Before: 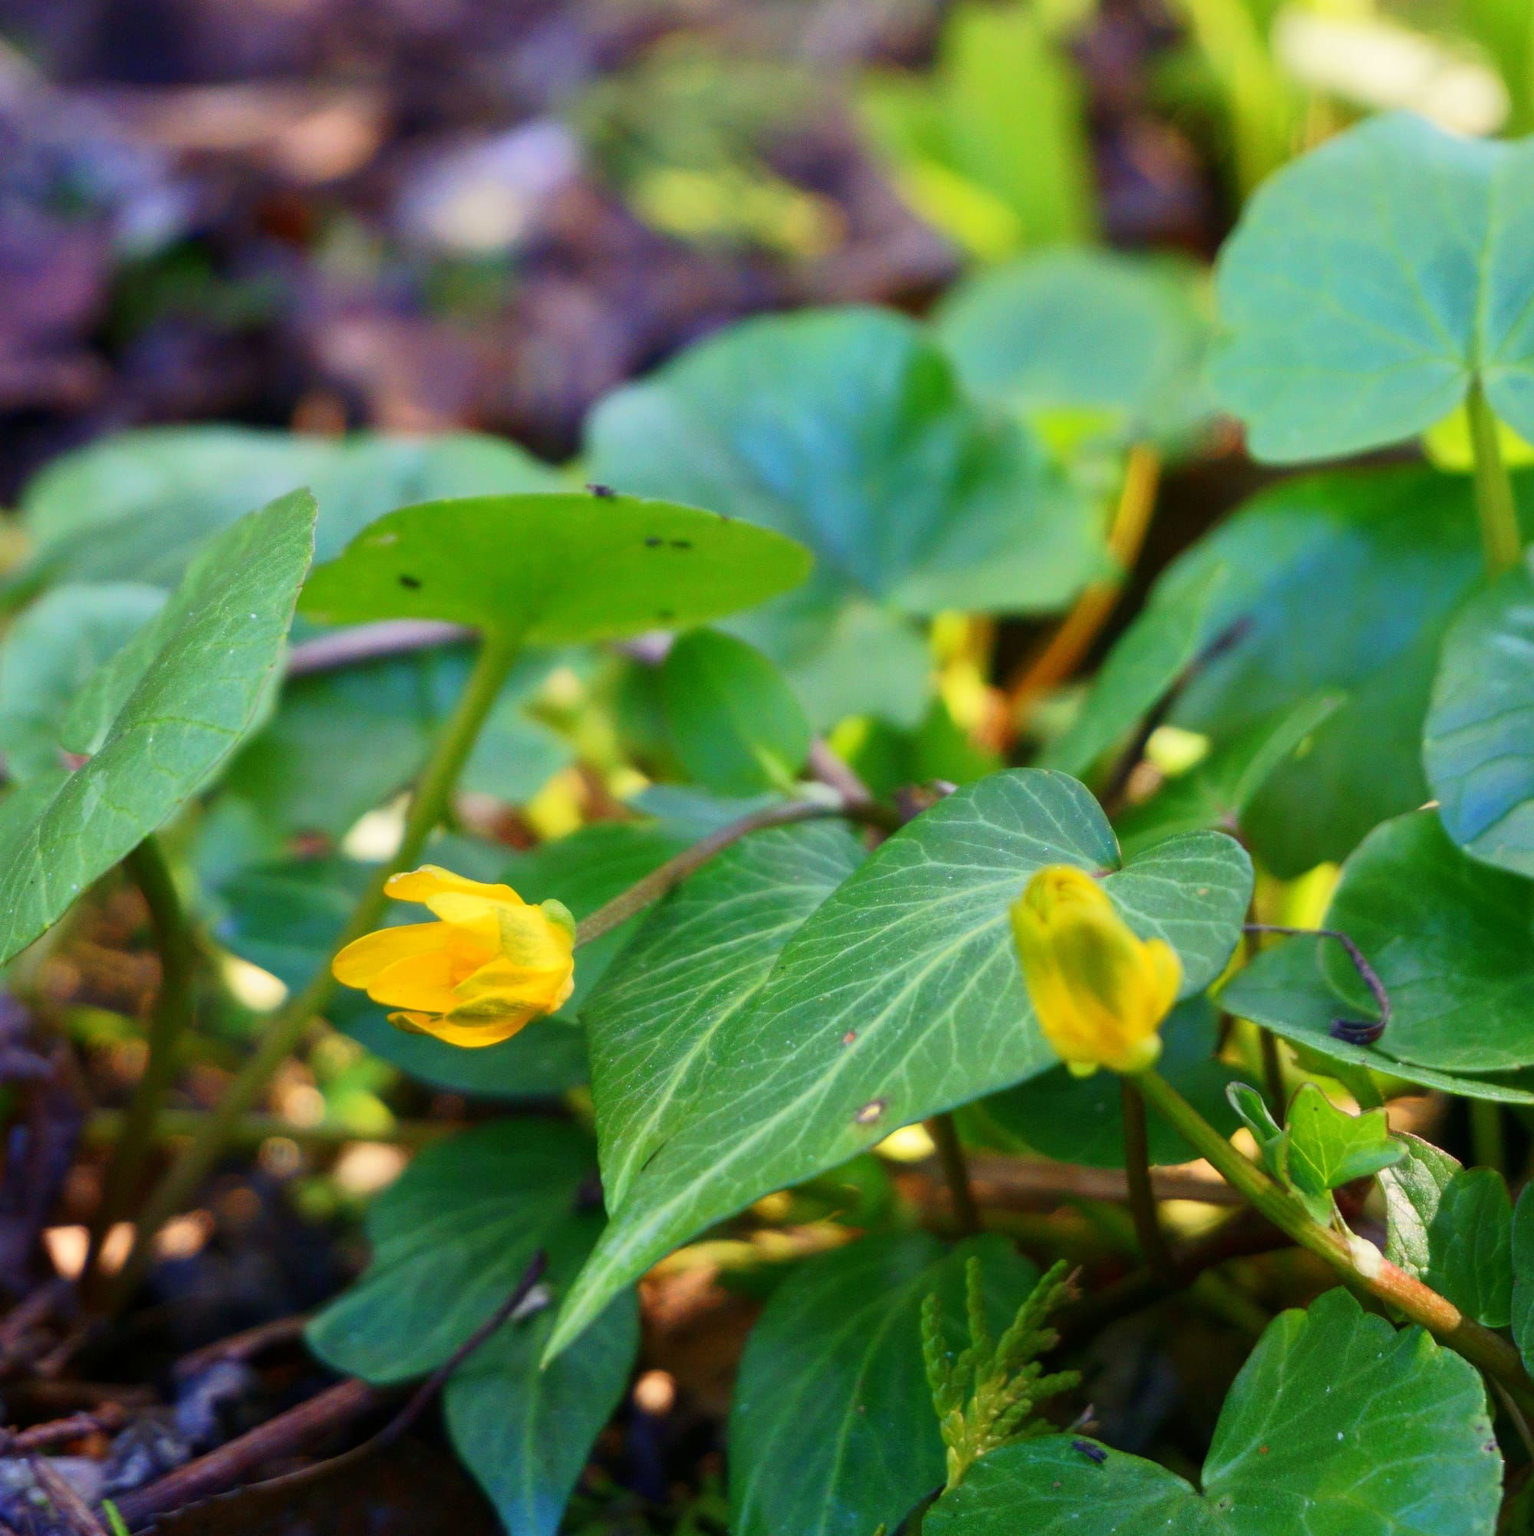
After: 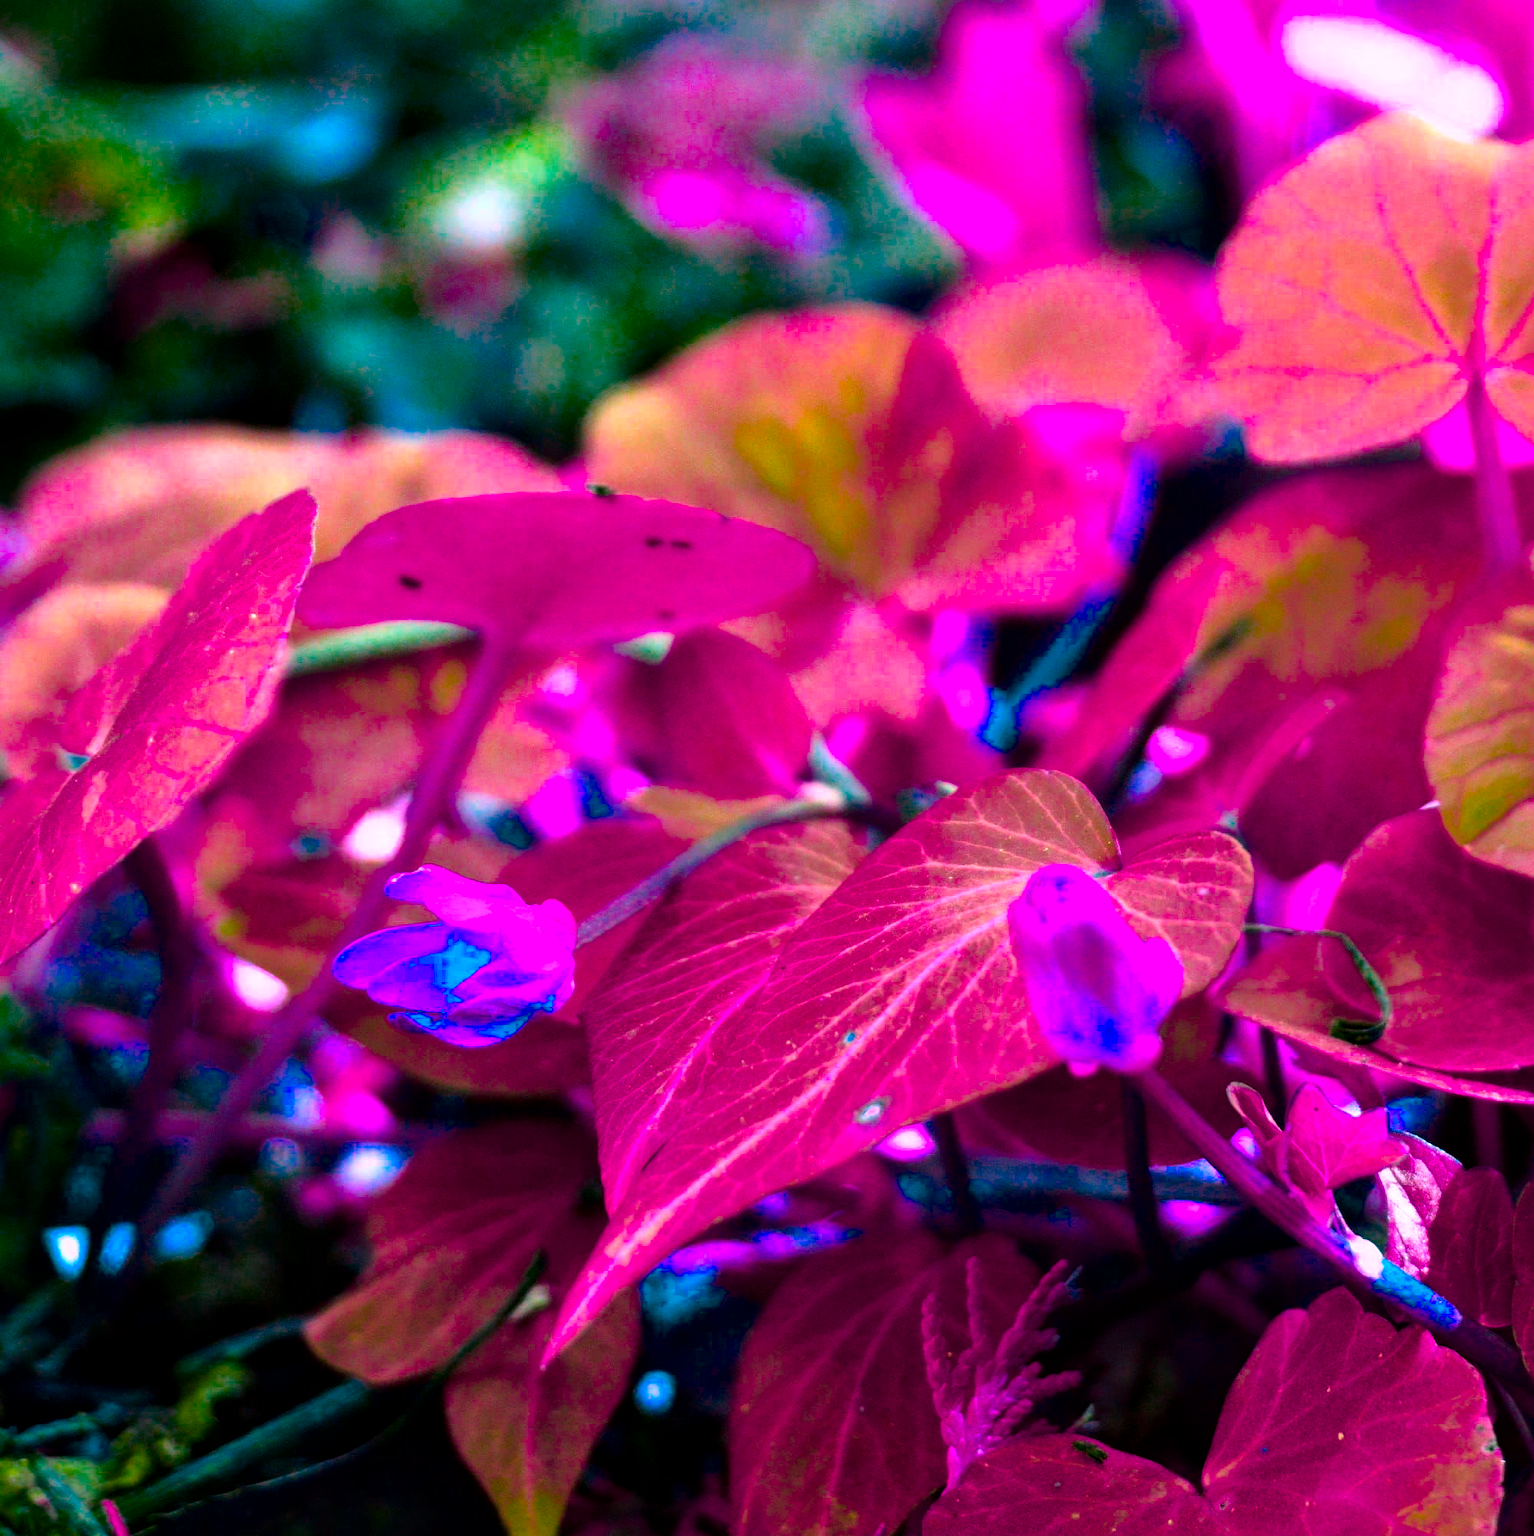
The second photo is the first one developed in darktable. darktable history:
local contrast: mode bilateral grid, contrast 19, coarseness 50, detail 132%, midtone range 0.2
shadows and highlights: shadows -12.43, white point adjustment 4.15, highlights 26.35
color balance rgb: linear chroma grading › highlights 99.715%, linear chroma grading › global chroma 23.477%, perceptual saturation grading › global saturation 19.937%, hue shift -149.74°, contrast 34.854%, saturation formula JzAzBz (2021)
tone equalizer: -8 EV -0.001 EV, -7 EV 0.001 EV, -6 EV -0.003 EV, -5 EV -0.014 EV, -4 EV -0.055 EV, -3 EV -0.214 EV, -2 EV -0.267 EV, -1 EV 0.1 EV, +0 EV 0.325 EV, edges refinement/feathering 500, mask exposure compensation -1.57 EV, preserve details no
